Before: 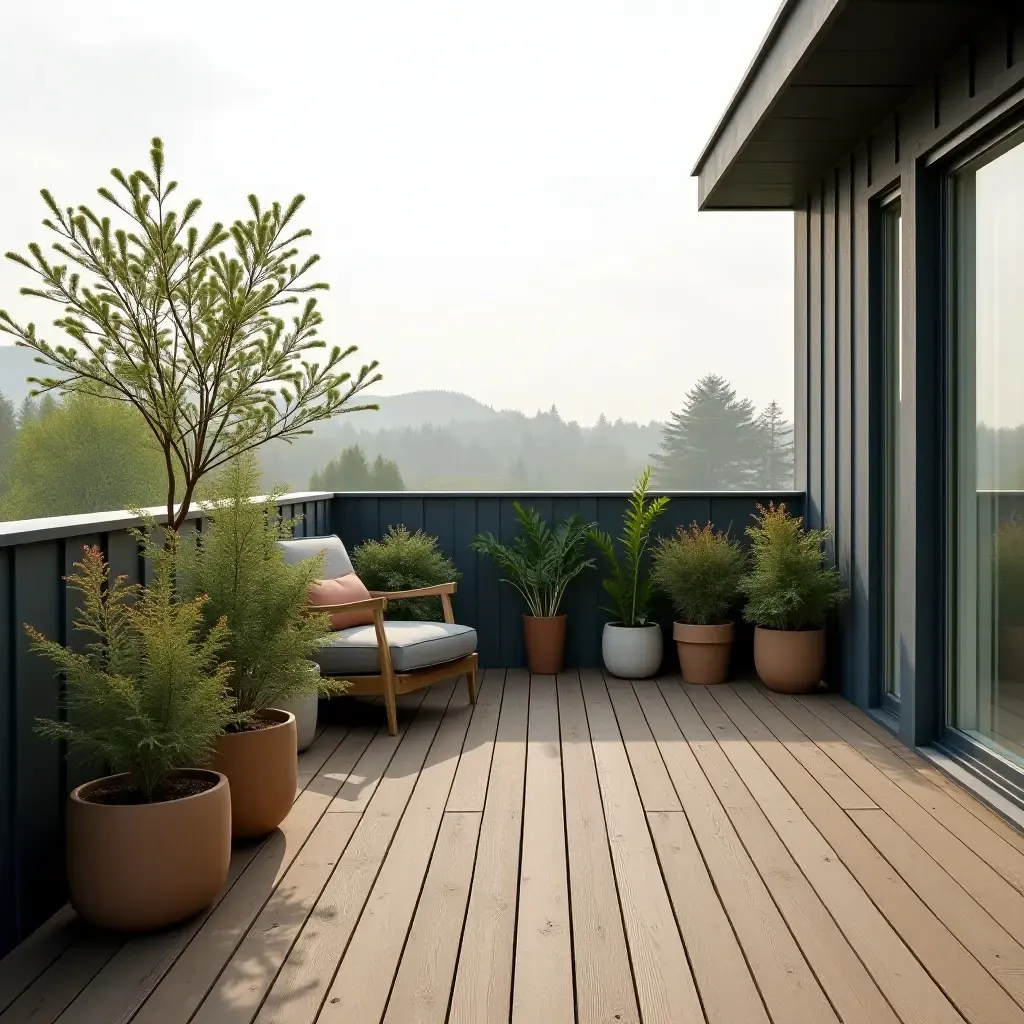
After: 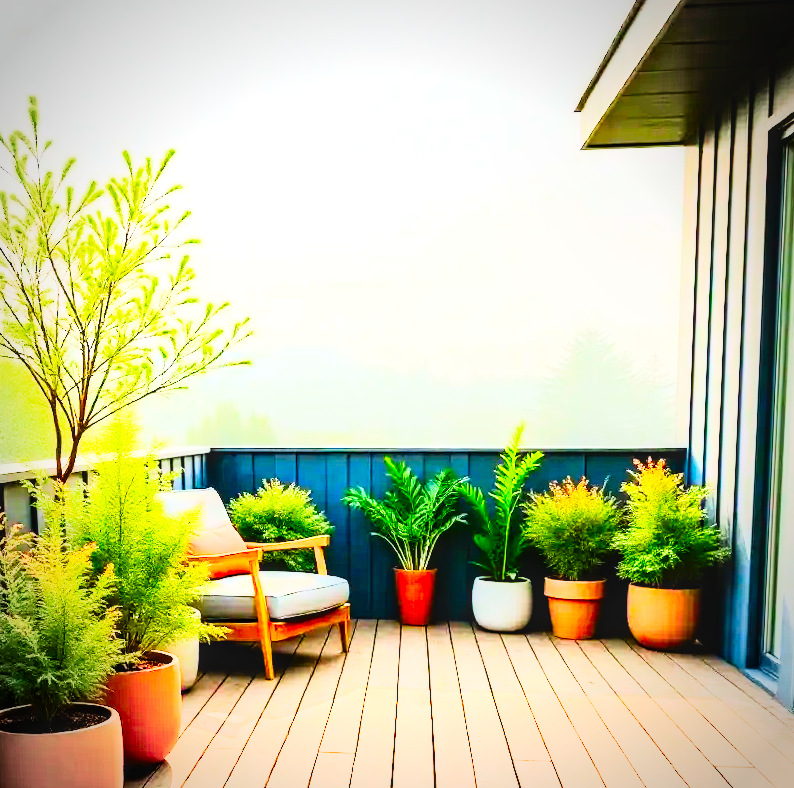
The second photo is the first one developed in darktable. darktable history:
rotate and perspective: rotation 0.062°, lens shift (vertical) 0.115, lens shift (horizontal) -0.133, crop left 0.047, crop right 0.94, crop top 0.061, crop bottom 0.94
crop and rotate: left 7.196%, top 4.574%, right 10.605%, bottom 13.178%
color correction: saturation 3
local contrast: on, module defaults
rgb curve: curves: ch0 [(0, 0) (0.21, 0.15) (0.24, 0.21) (0.5, 0.75) (0.75, 0.96) (0.89, 0.99) (1, 1)]; ch1 [(0, 0.02) (0.21, 0.13) (0.25, 0.2) (0.5, 0.67) (0.75, 0.9) (0.89, 0.97) (1, 1)]; ch2 [(0, 0.02) (0.21, 0.13) (0.25, 0.2) (0.5, 0.67) (0.75, 0.9) (0.89, 0.97) (1, 1)], compensate middle gray true
exposure: black level correction 0, exposure 1.45 EV, compensate exposure bias true, compensate highlight preservation false
tone curve: curves: ch0 [(0, 0) (0.004, 0.001) (0.02, 0.008) (0.218, 0.218) (0.664, 0.774) (0.832, 0.914) (1, 1)], preserve colors none
vignetting: on, module defaults
